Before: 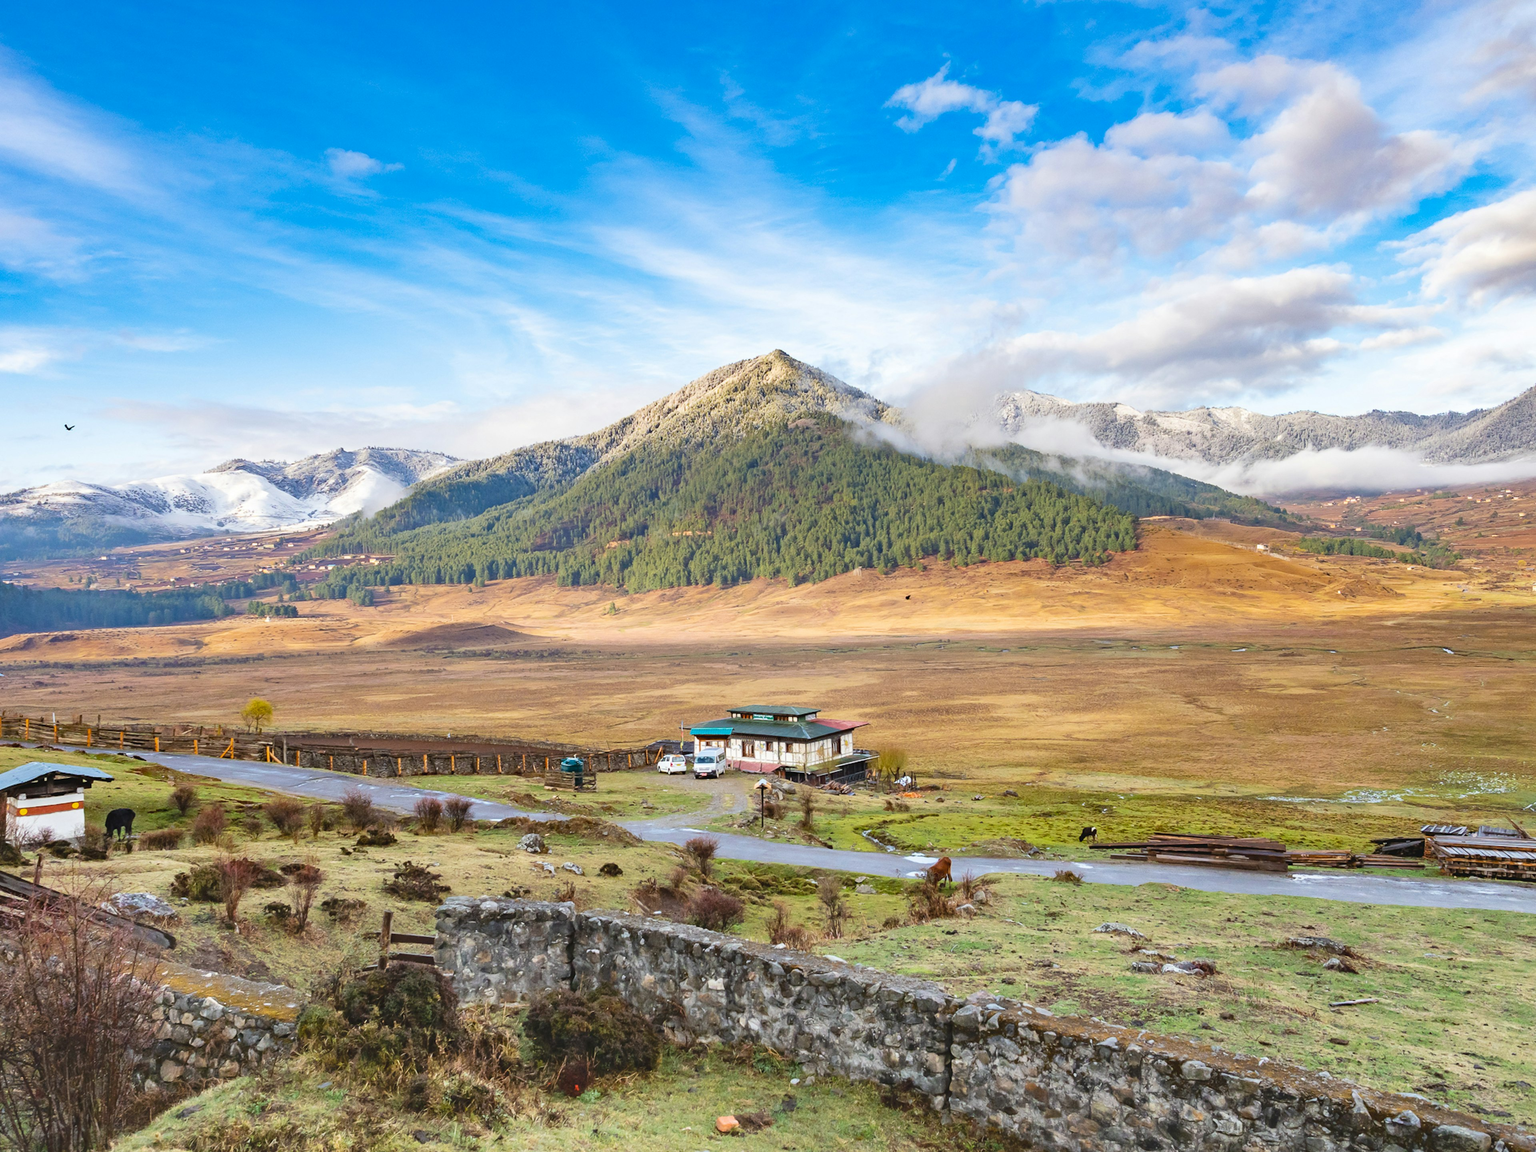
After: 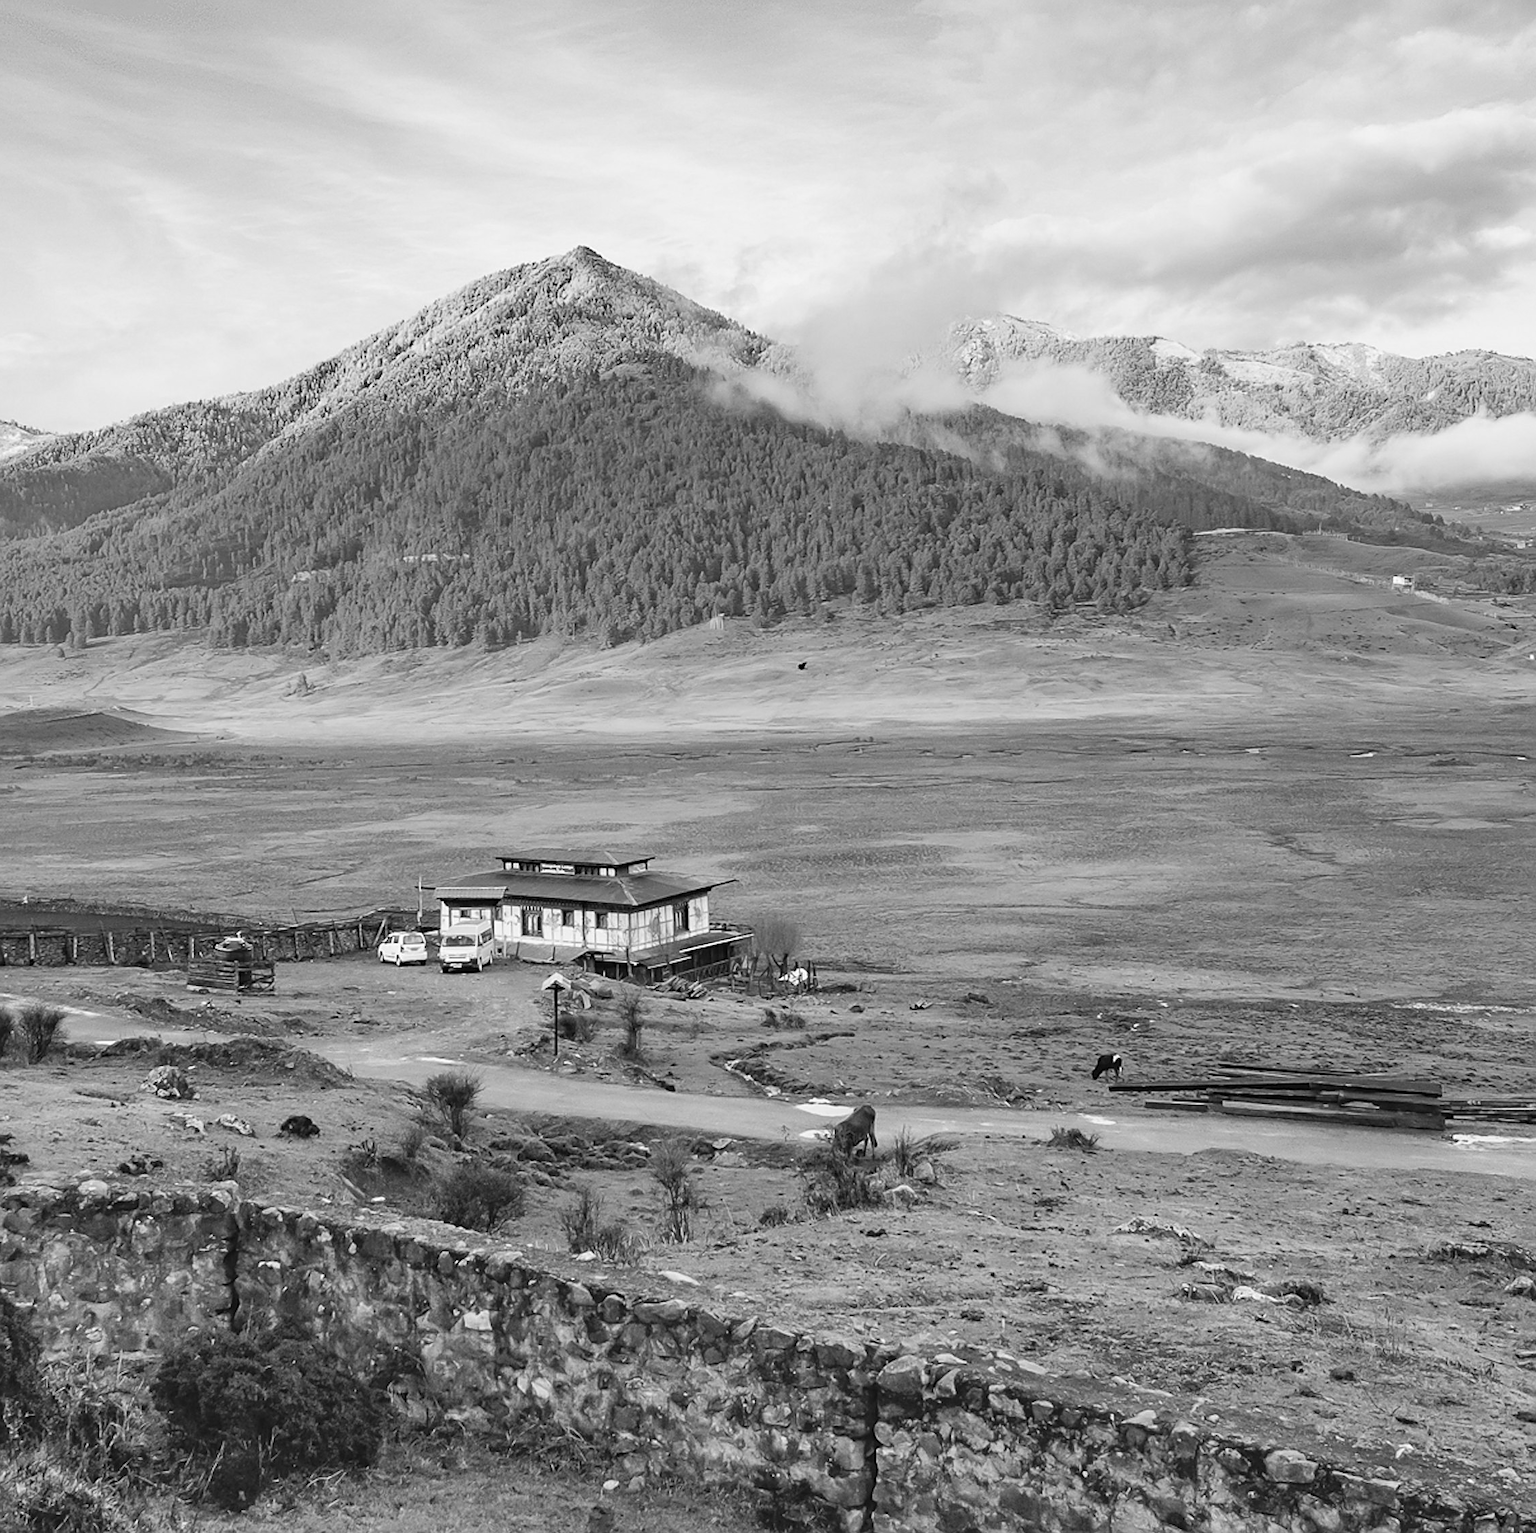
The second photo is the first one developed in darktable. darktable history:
sharpen: amount 0.478
crop and rotate: left 28.256%, top 17.734%, right 12.656%, bottom 3.573%
color calibration: output gray [0.21, 0.42, 0.37, 0], gray › normalize channels true, illuminant same as pipeline (D50), adaptation XYZ, x 0.346, y 0.359, gamut compression 0
